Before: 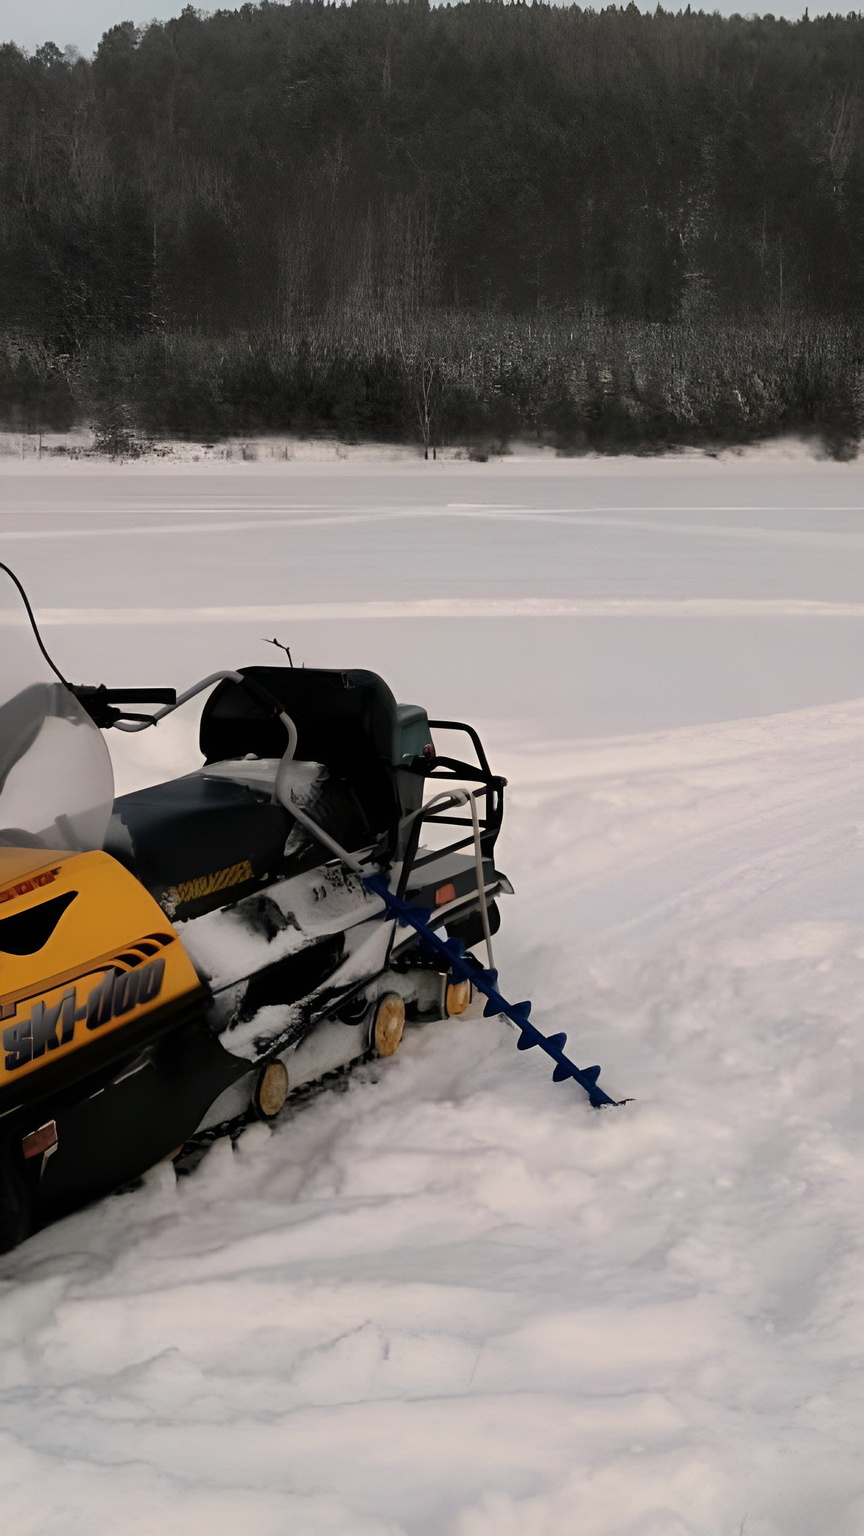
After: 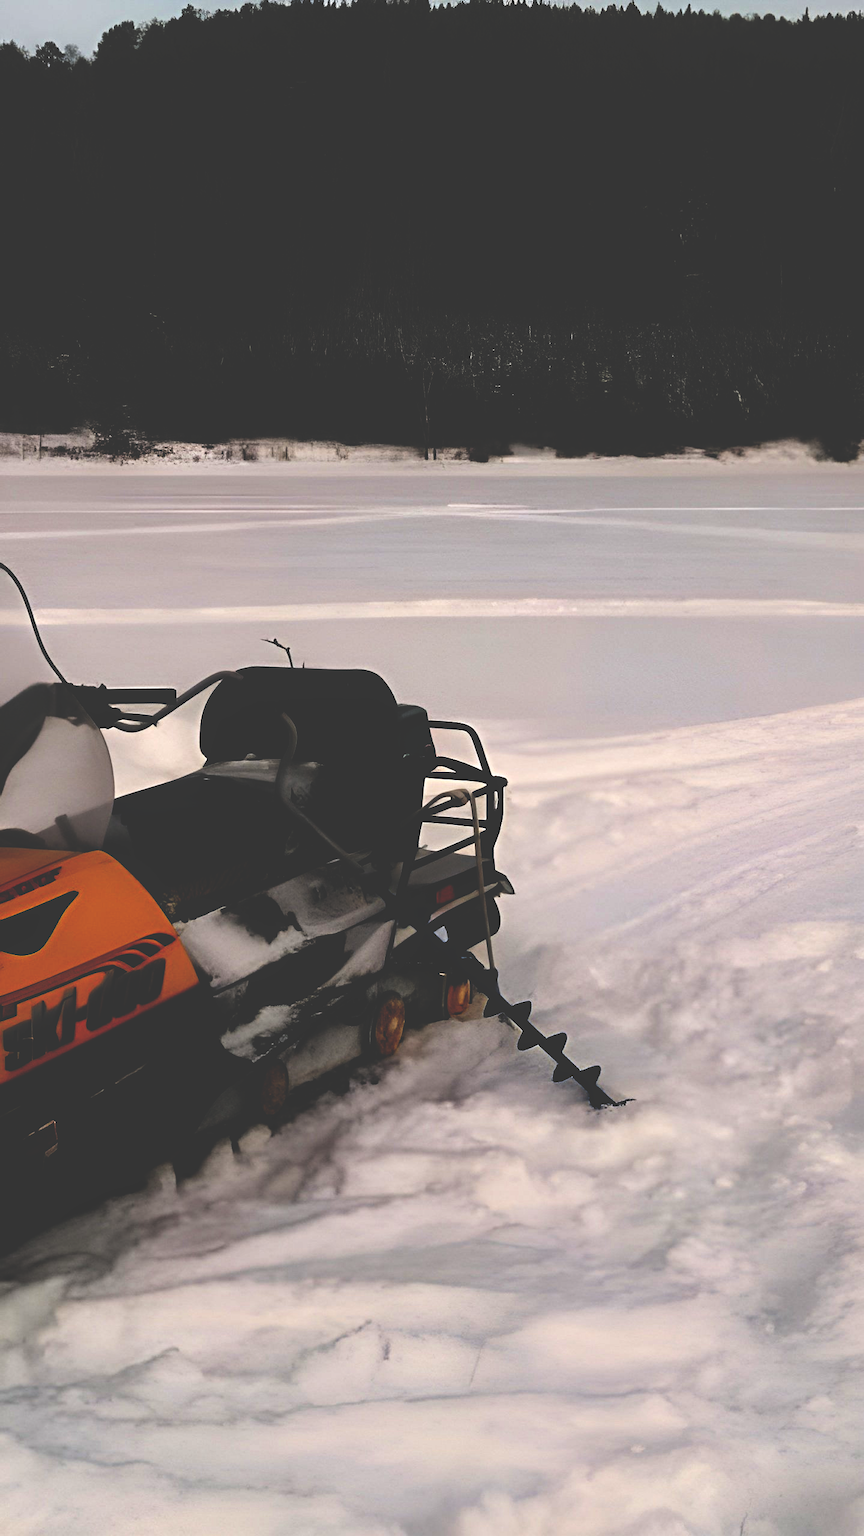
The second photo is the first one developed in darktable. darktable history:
base curve: curves: ch0 [(0, 0.036) (0.083, 0.04) (0.804, 1)], preserve colors none
local contrast: highlights 106%, shadows 101%, detail 120%, midtone range 0.2
